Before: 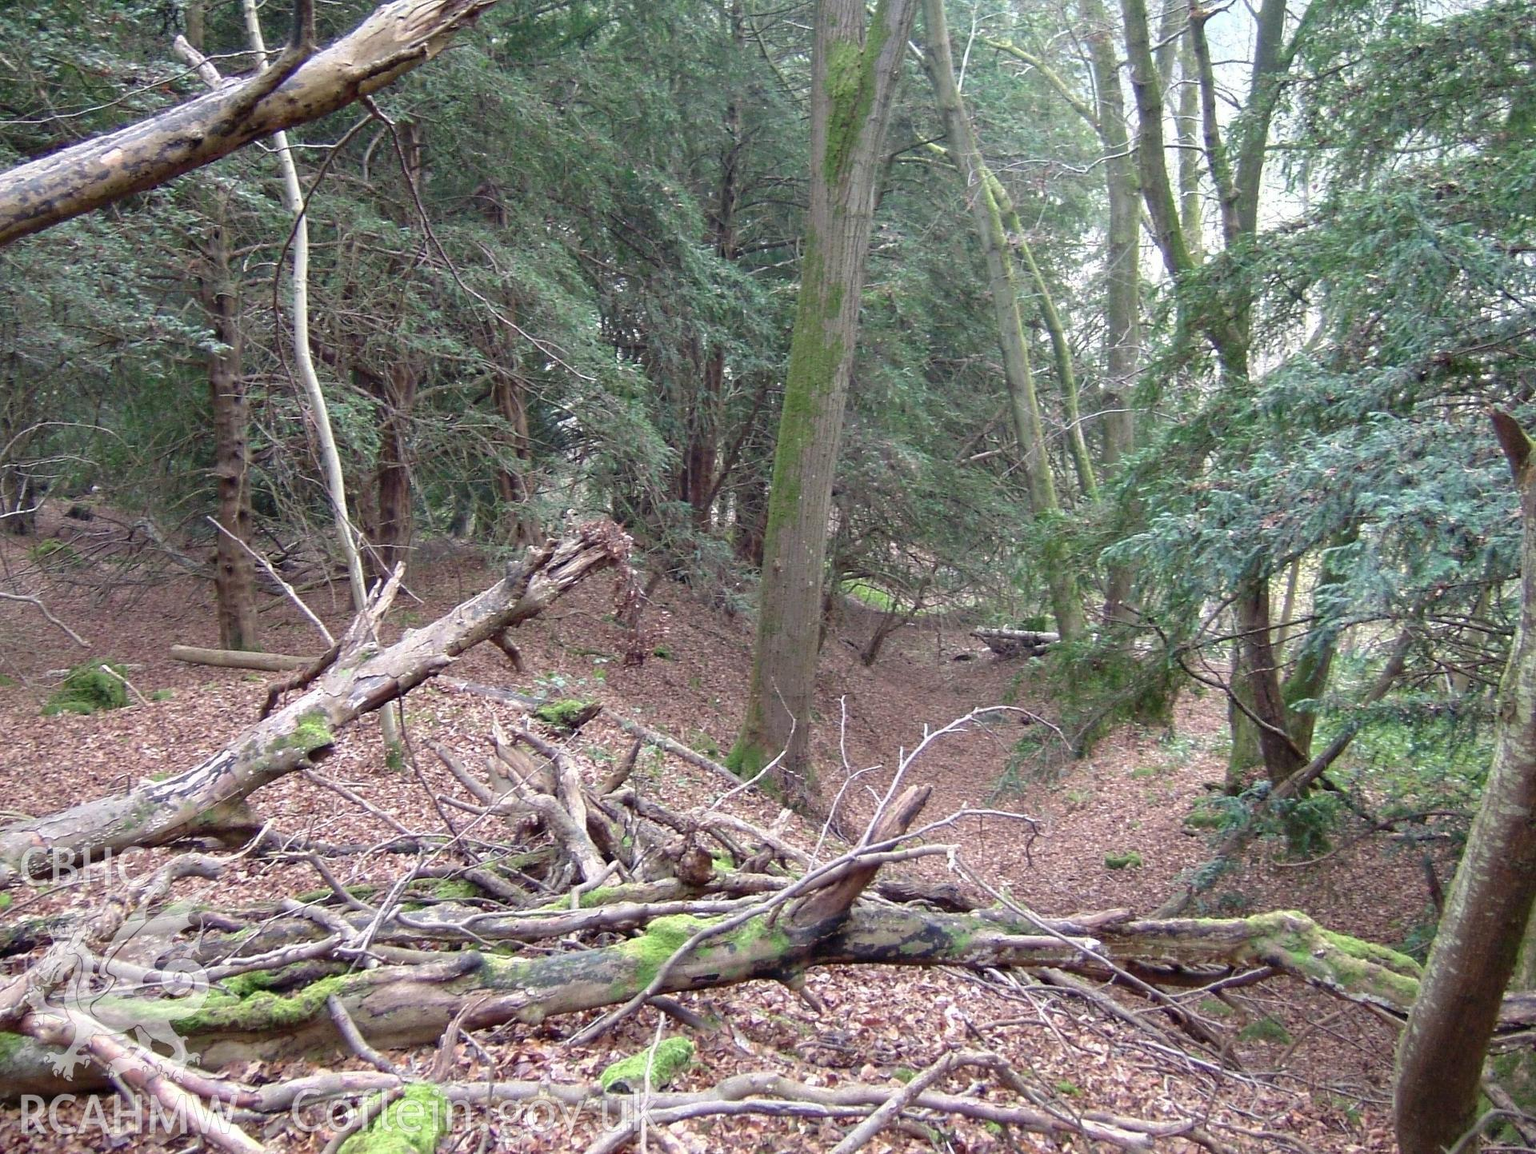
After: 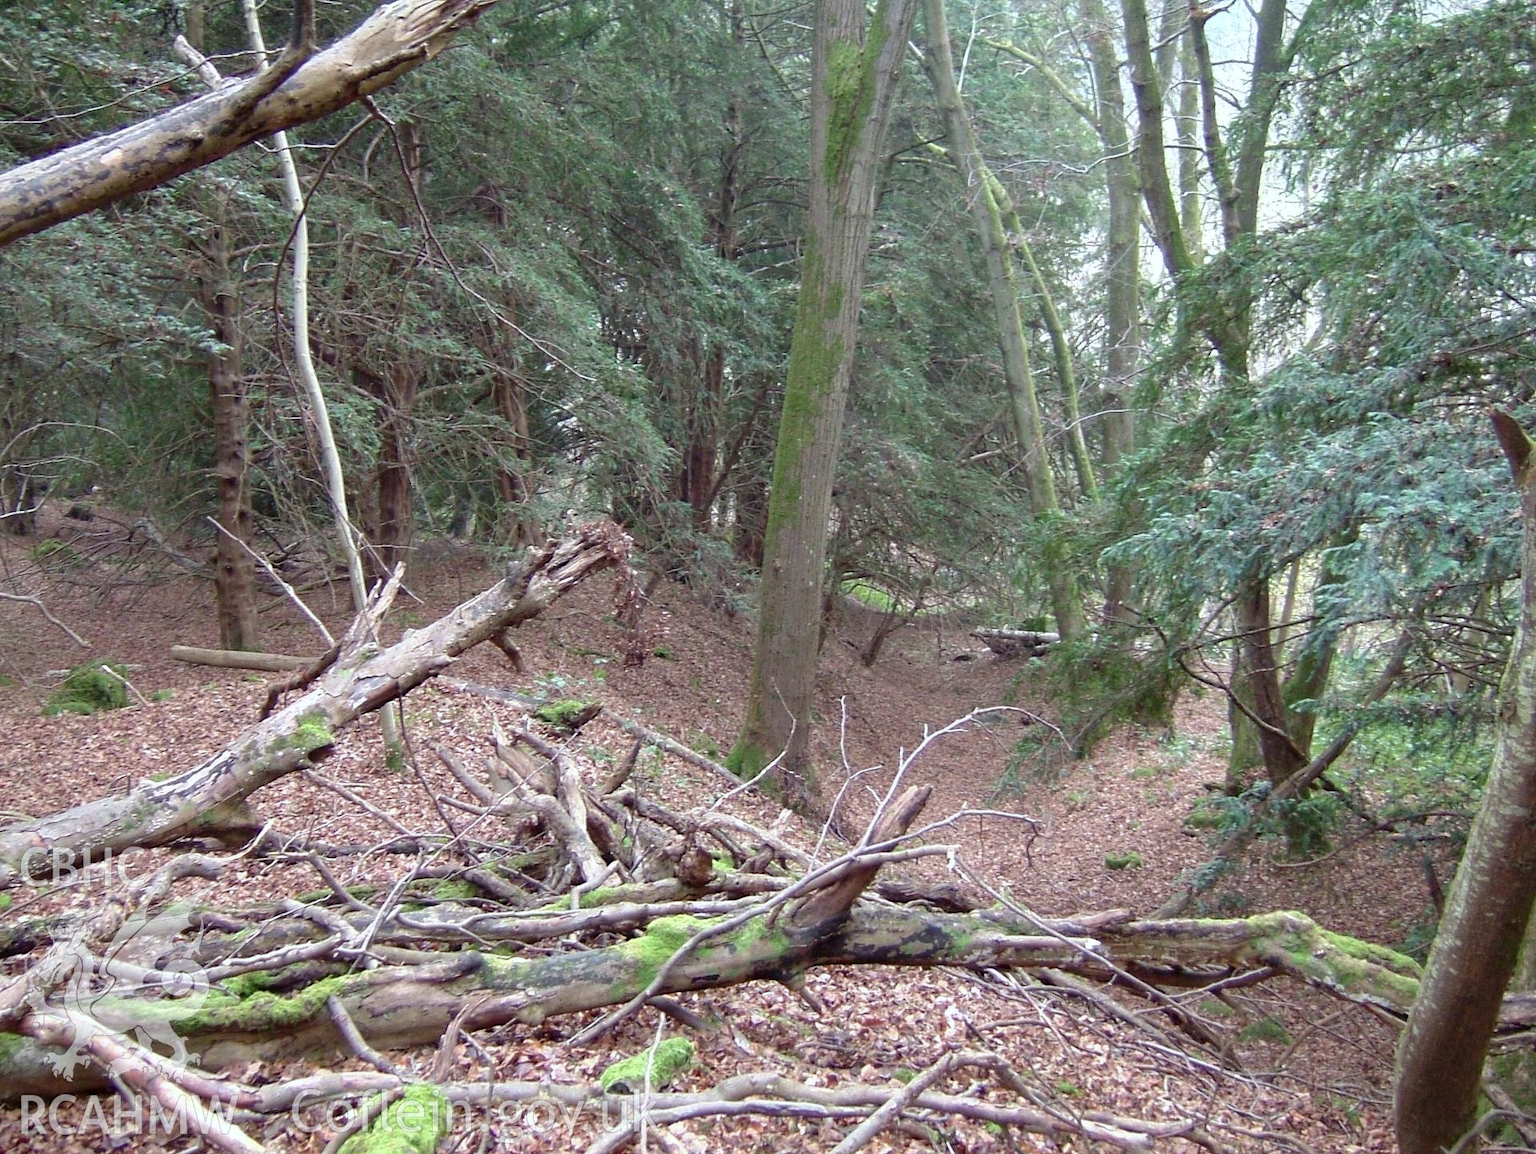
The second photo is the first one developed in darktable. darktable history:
color correction: highlights a* -2.79, highlights b* -2.33, shadows a* 2.16, shadows b* 2.9
